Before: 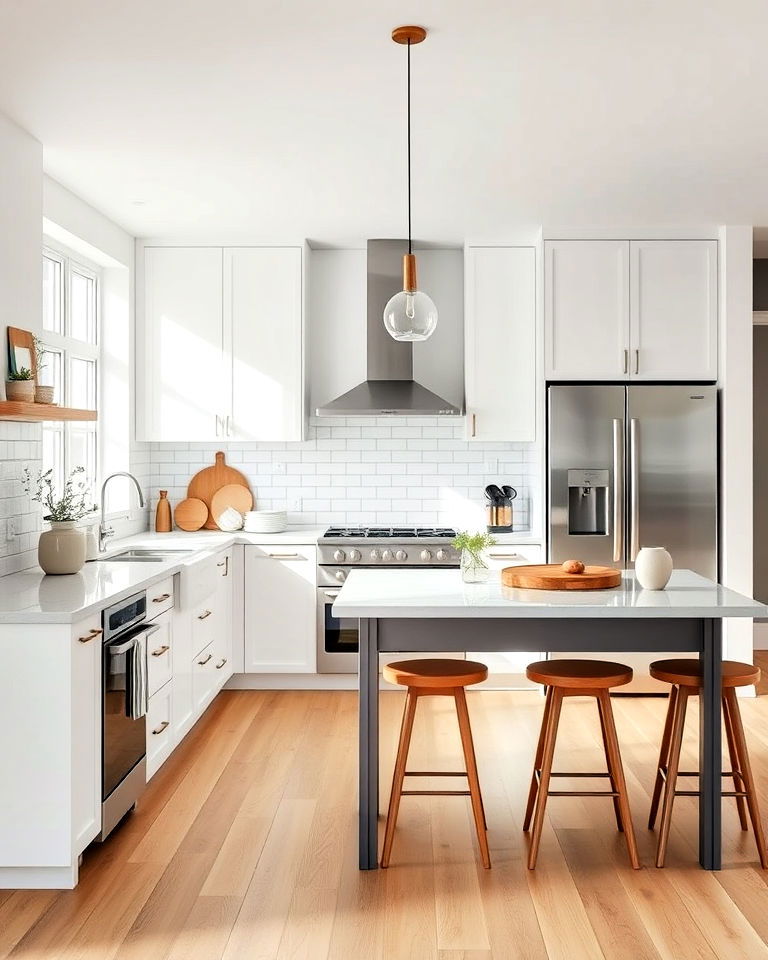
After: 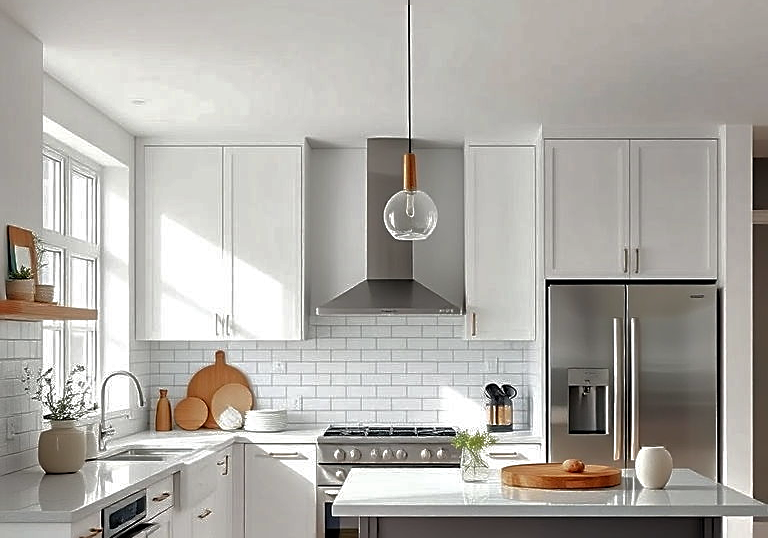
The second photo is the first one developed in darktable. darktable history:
base curve: curves: ch0 [(0, 0) (0.841, 0.609) (1, 1)]
sharpen: on, module defaults
crop and rotate: top 10.605%, bottom 33.274%
